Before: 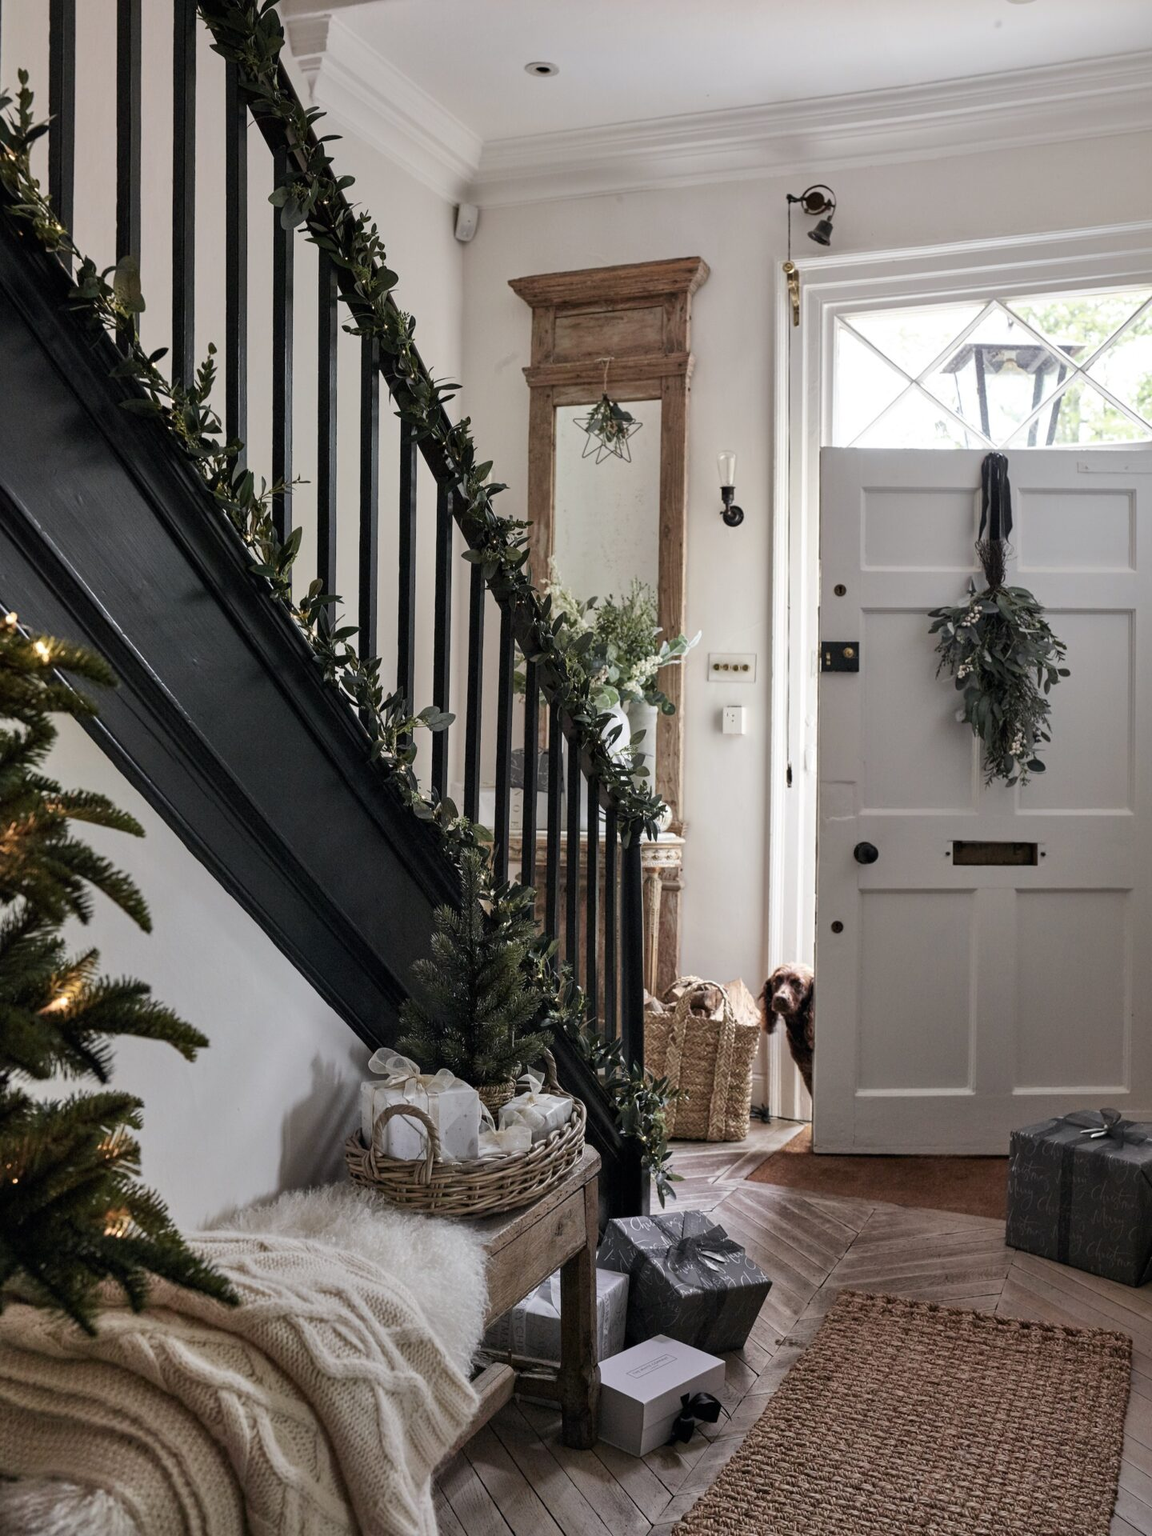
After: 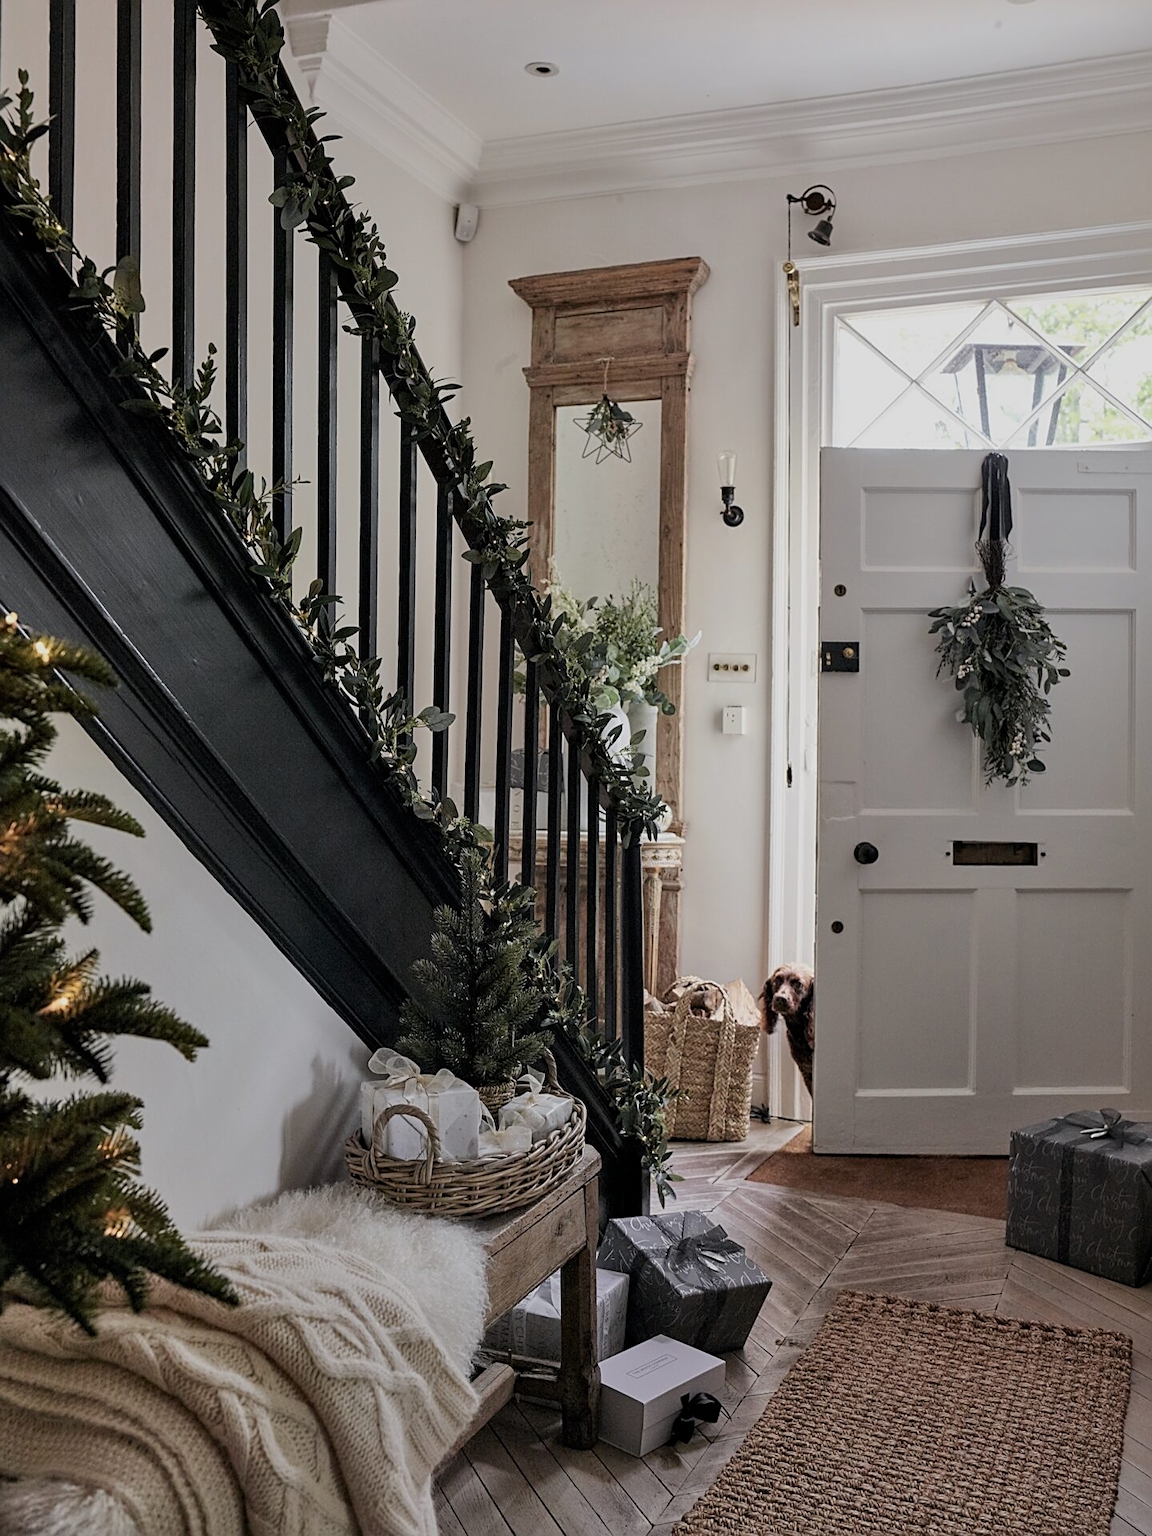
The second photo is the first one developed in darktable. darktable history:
sharpen: on, module defaults
filmic rgb: black relative exposure -16 EV, white relative exposure 4.01 EV, target black luminance 0%, hardness 7.62, latitude 72.19%, contrast 0.897, highlights saturation mix 11.47%, shadows ↔ highlights balance -0.383%, color science v6 (2022)
